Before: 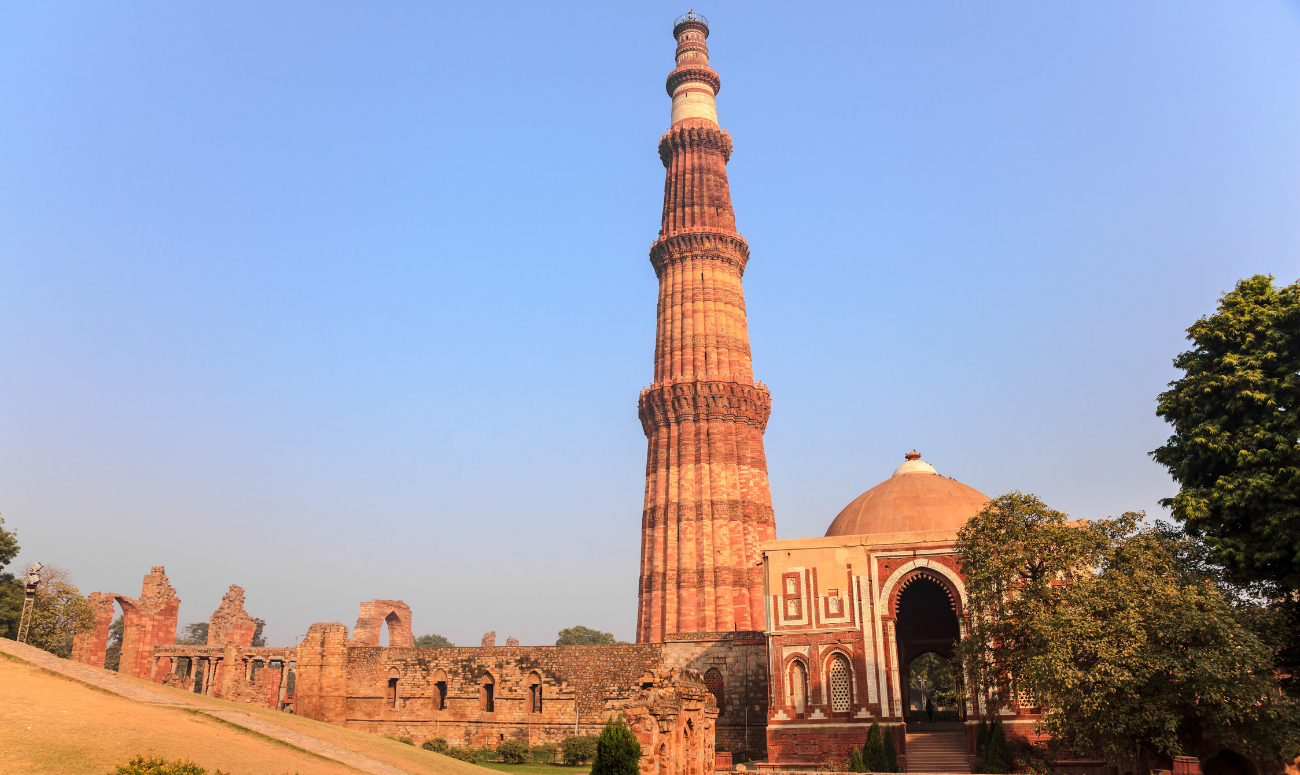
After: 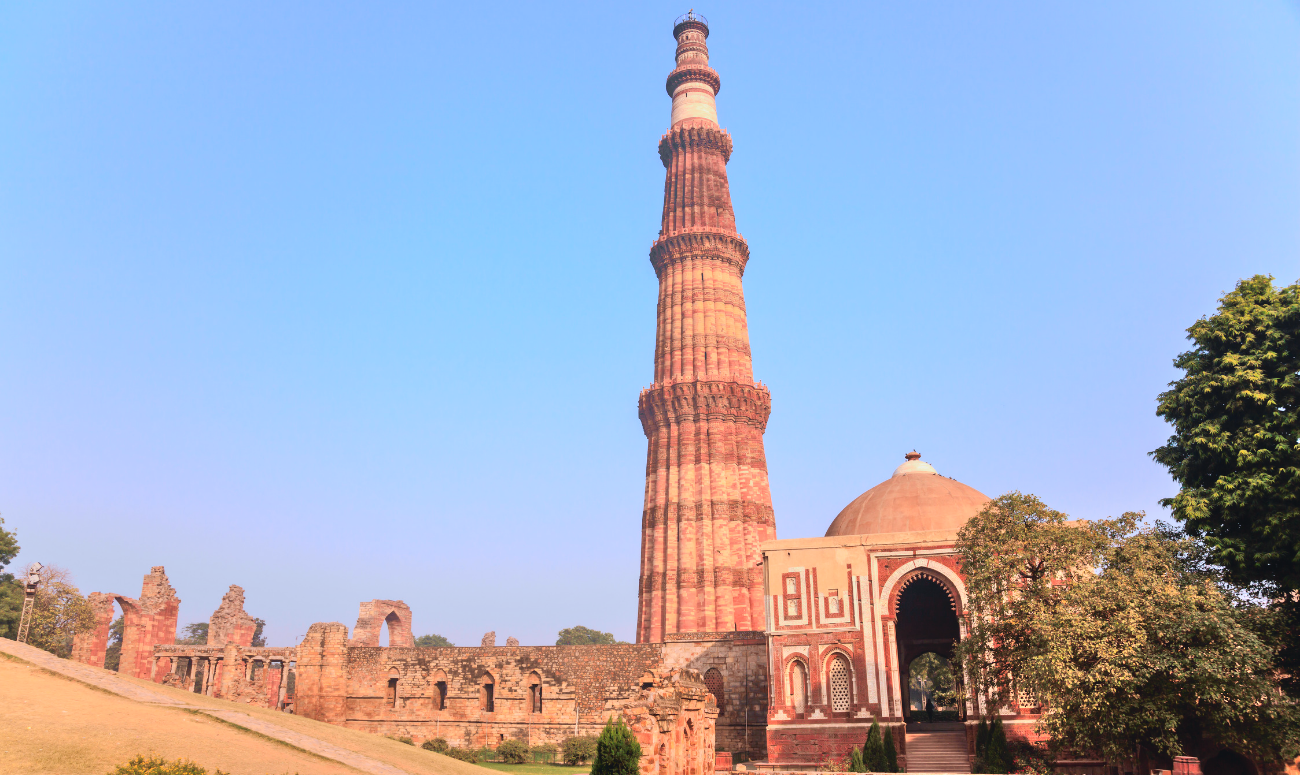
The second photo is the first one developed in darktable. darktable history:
tone equalizer: -7 EV 0.15 EV, -6 EV 0.6 EV, -5 EV 1.15 EV, -4 EV 1.33 EV, -3 EV 1.15 EV, -2 EV 0.6 EV, -1 EV 0.15 EV, mask exposure compensation -0.5 EV
contrast equalizer: y [[0.5 ×4, 0.483, 0.43], [0.5 ×6], [0.5 ×6], [0 ×6], [0 ×6]]
white balance: red 0.967, blue 1.119, emerald 0.756
tone curve: curves: ch0 [(0, 0.045) (0.155, 0.169) (0.46, 0.466) (0.751, 0.788) (1, 0.961)]; ch1 [(0, 0) (0.43, 0.408) (0.472, 0.469) (0.505, 0.503) (0.553, 0.563) (0.592, 0.581) (0.631, 0.625) (1, 1)]; ch2 [(0, 0) (0.505, 0.495) (0.55, 0.557) (0.583, 0.573) (1, 1)], color space Lab, independent channels, preserve colors none
